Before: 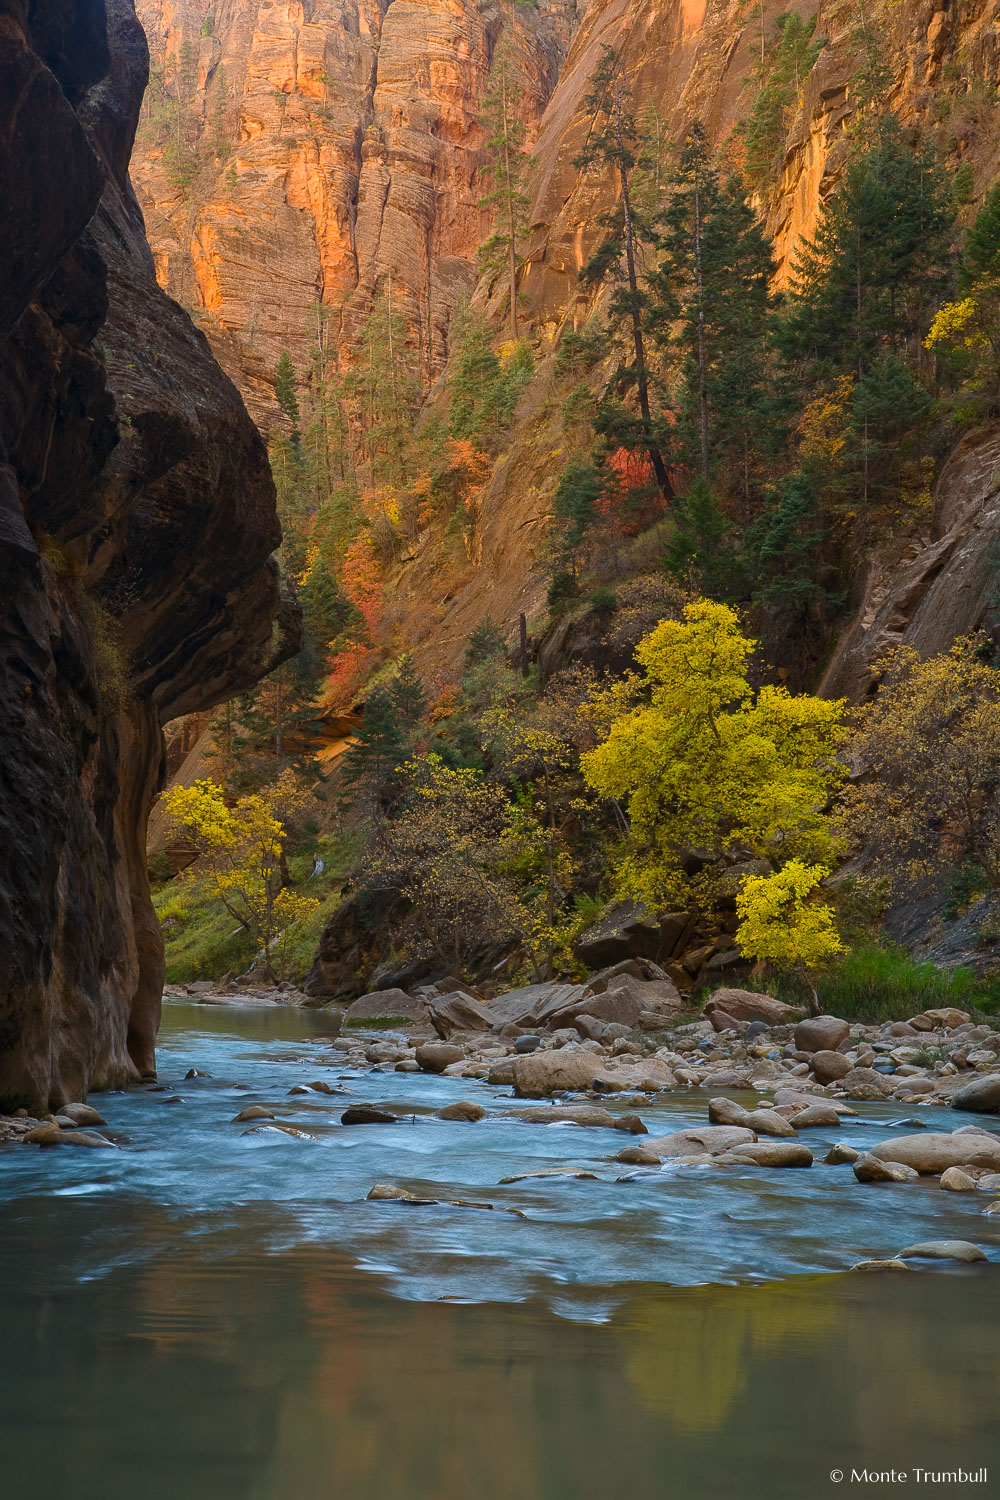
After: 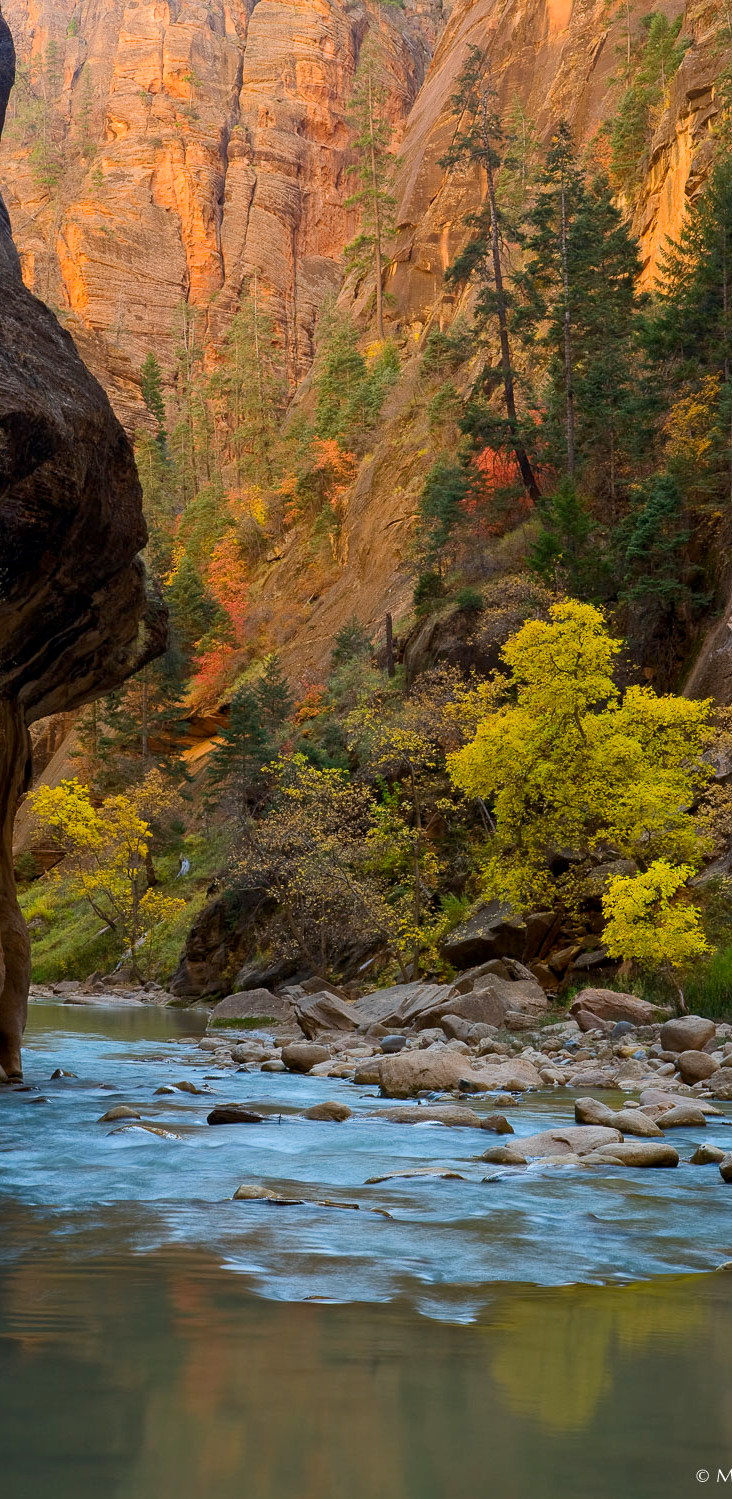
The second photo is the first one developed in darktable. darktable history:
crop: left 13.443%, right 13.31%
base curve: curves: ch0 [(0, 0) (0.262, 0.32) (0.722, 0.705) (1, 1)]
exposure: black level correction 0.005, exposure 0.001 EV, compensate highlight preservation false
